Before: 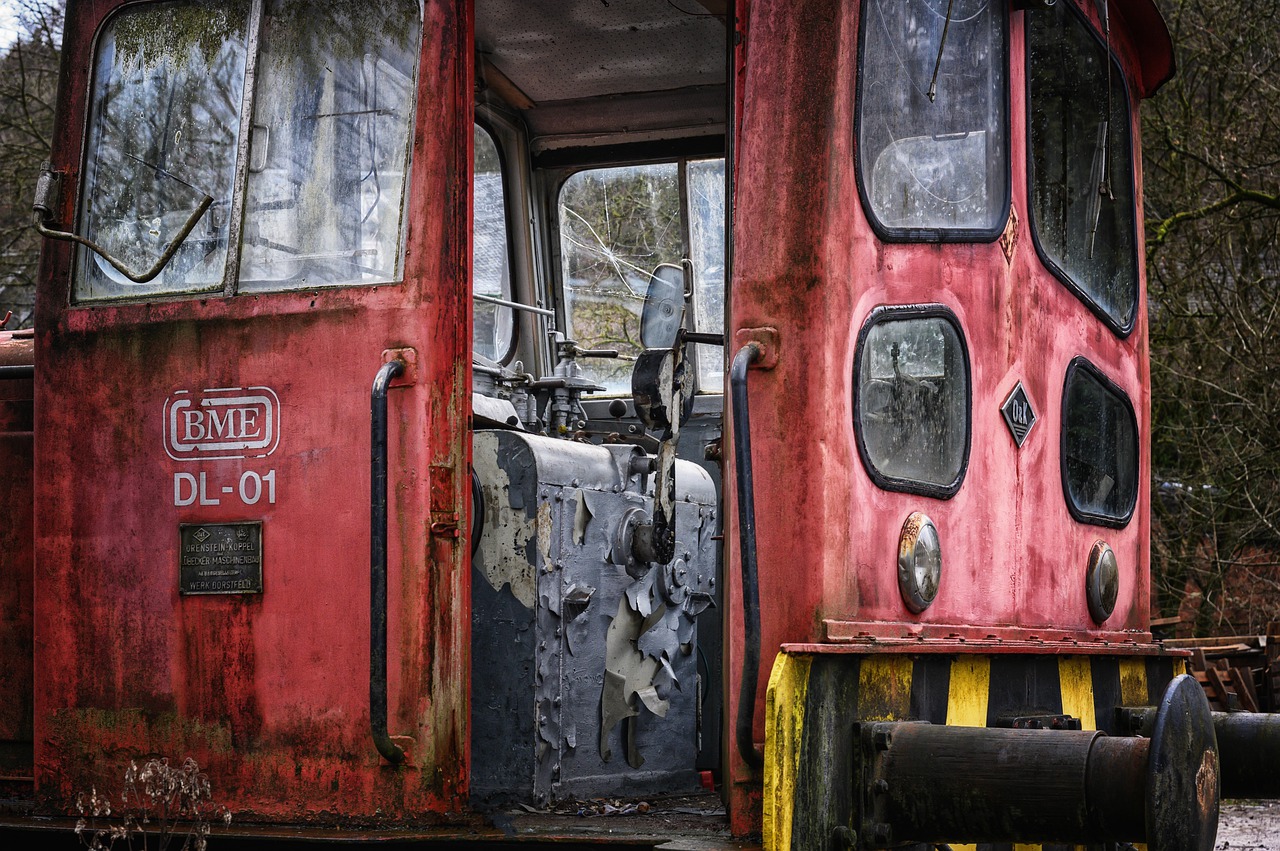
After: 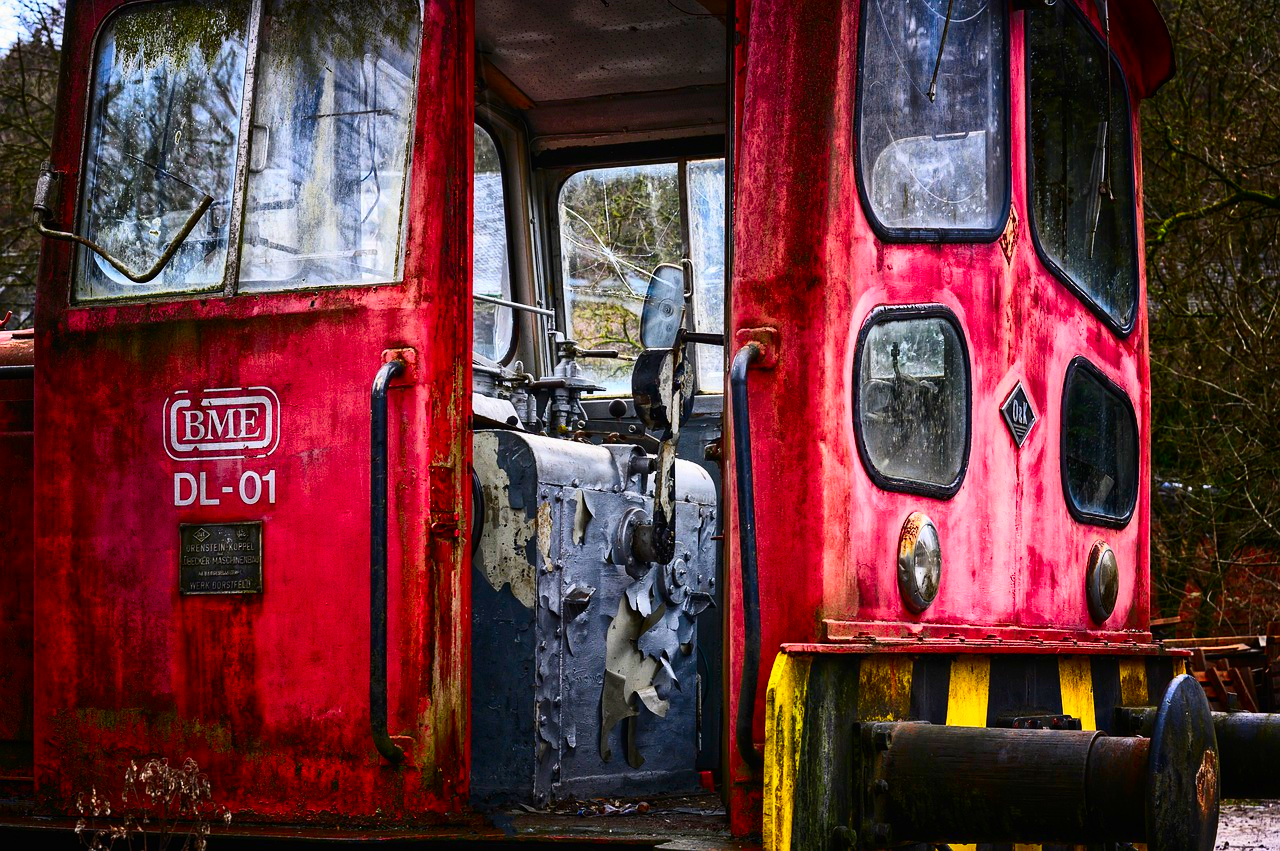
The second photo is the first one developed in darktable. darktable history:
contrast brightness saturation: contrast 0.266, brightness 0.024, saturation 0.853
